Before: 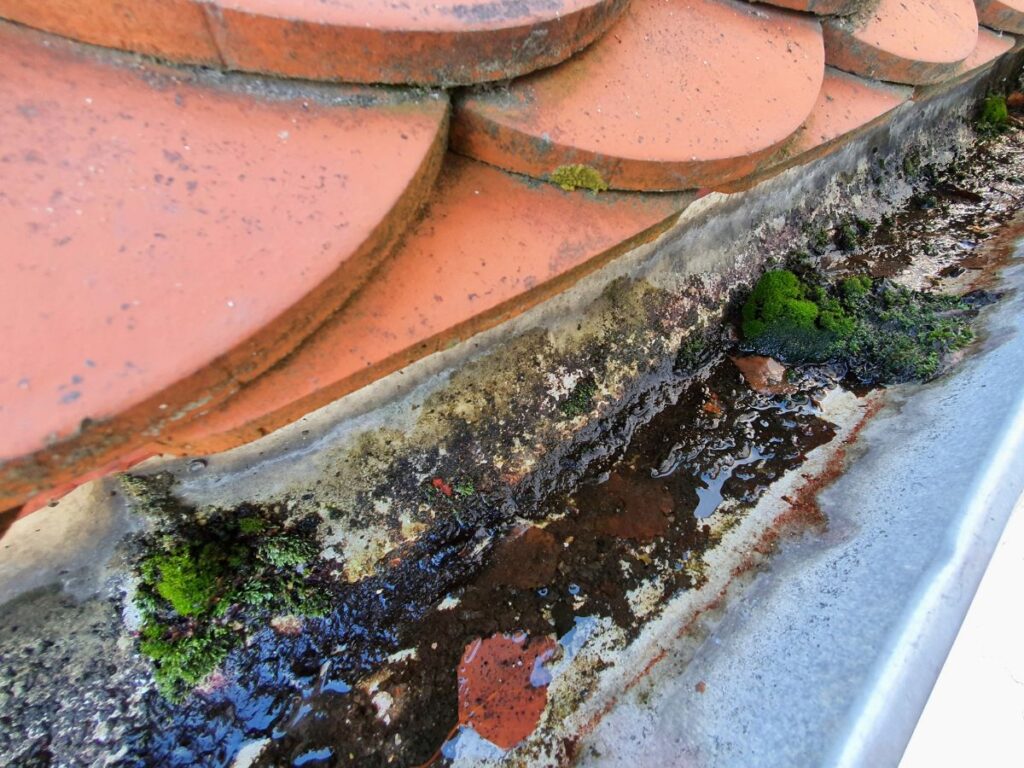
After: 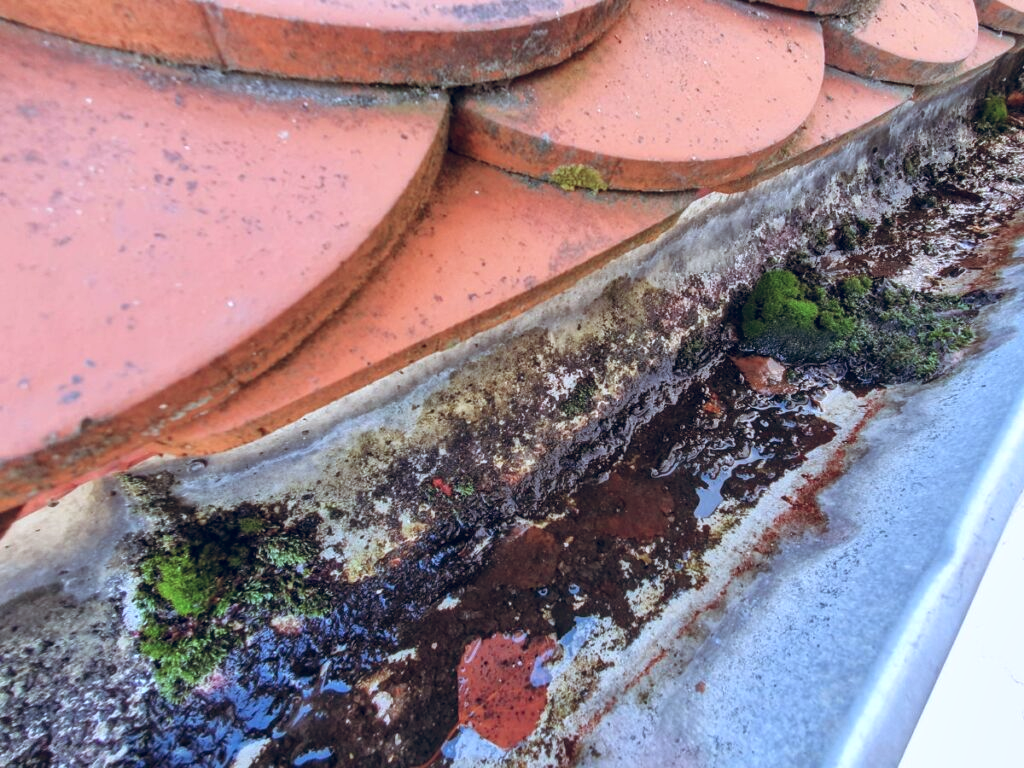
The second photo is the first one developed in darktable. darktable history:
local contrast: on, module defaults
color balance rgb: shadows lift › chroma 9.92%, shadows lift › hue 45.12°, power › luminance 3.26%, power › hue 231.93°, global offset › luminance 0.4%, global offset › chroma 0.21%, global offset › hue 255.02°
color calibration: illuminant as shot in camera, x 0.366, y 0.378, temperature 4425.7 K, saturation algorithm version 1 (2020)
